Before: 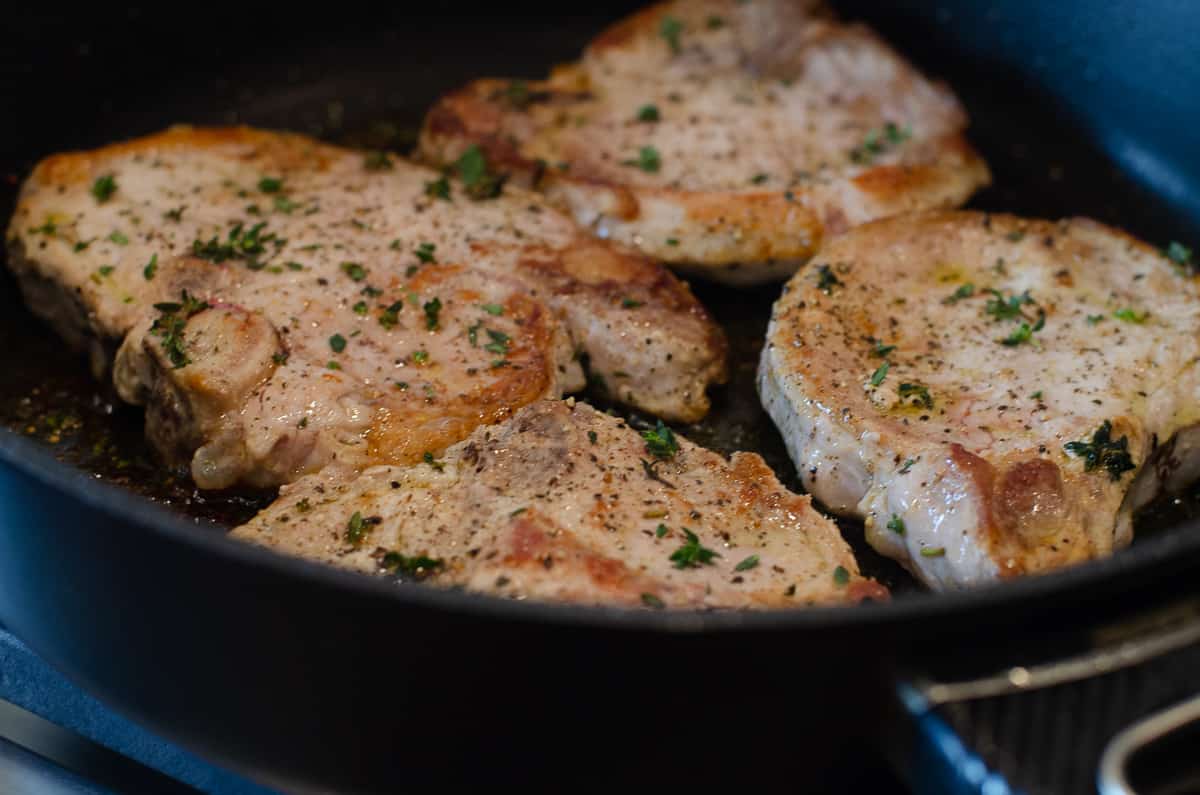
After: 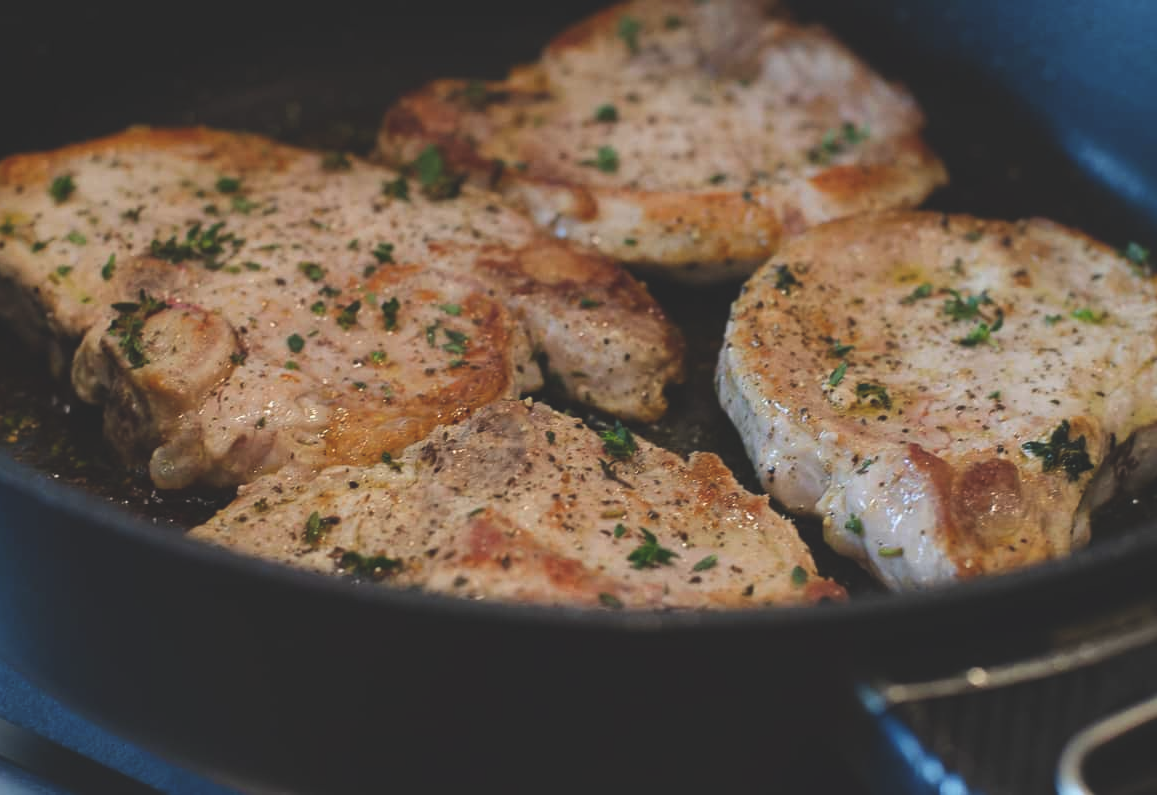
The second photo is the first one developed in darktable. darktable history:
crop and rotate: left 3.502%
exposure: black level correction -0.021, exposure -0.03 EV, compensate exposure bias true, compensate highlight preservation false
